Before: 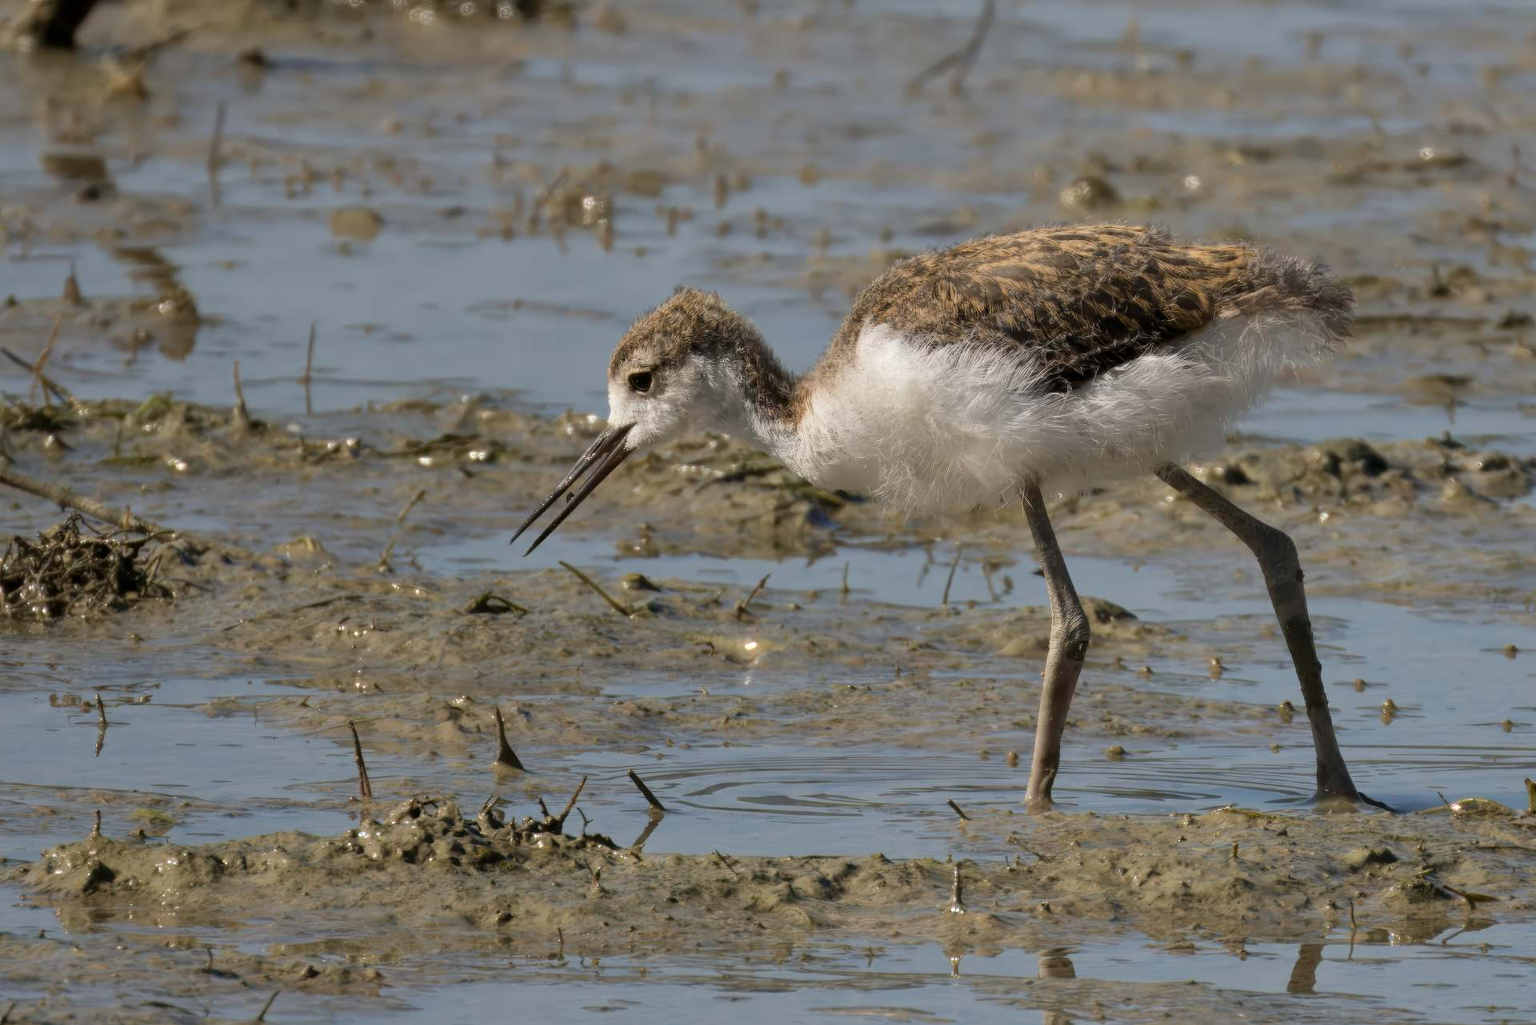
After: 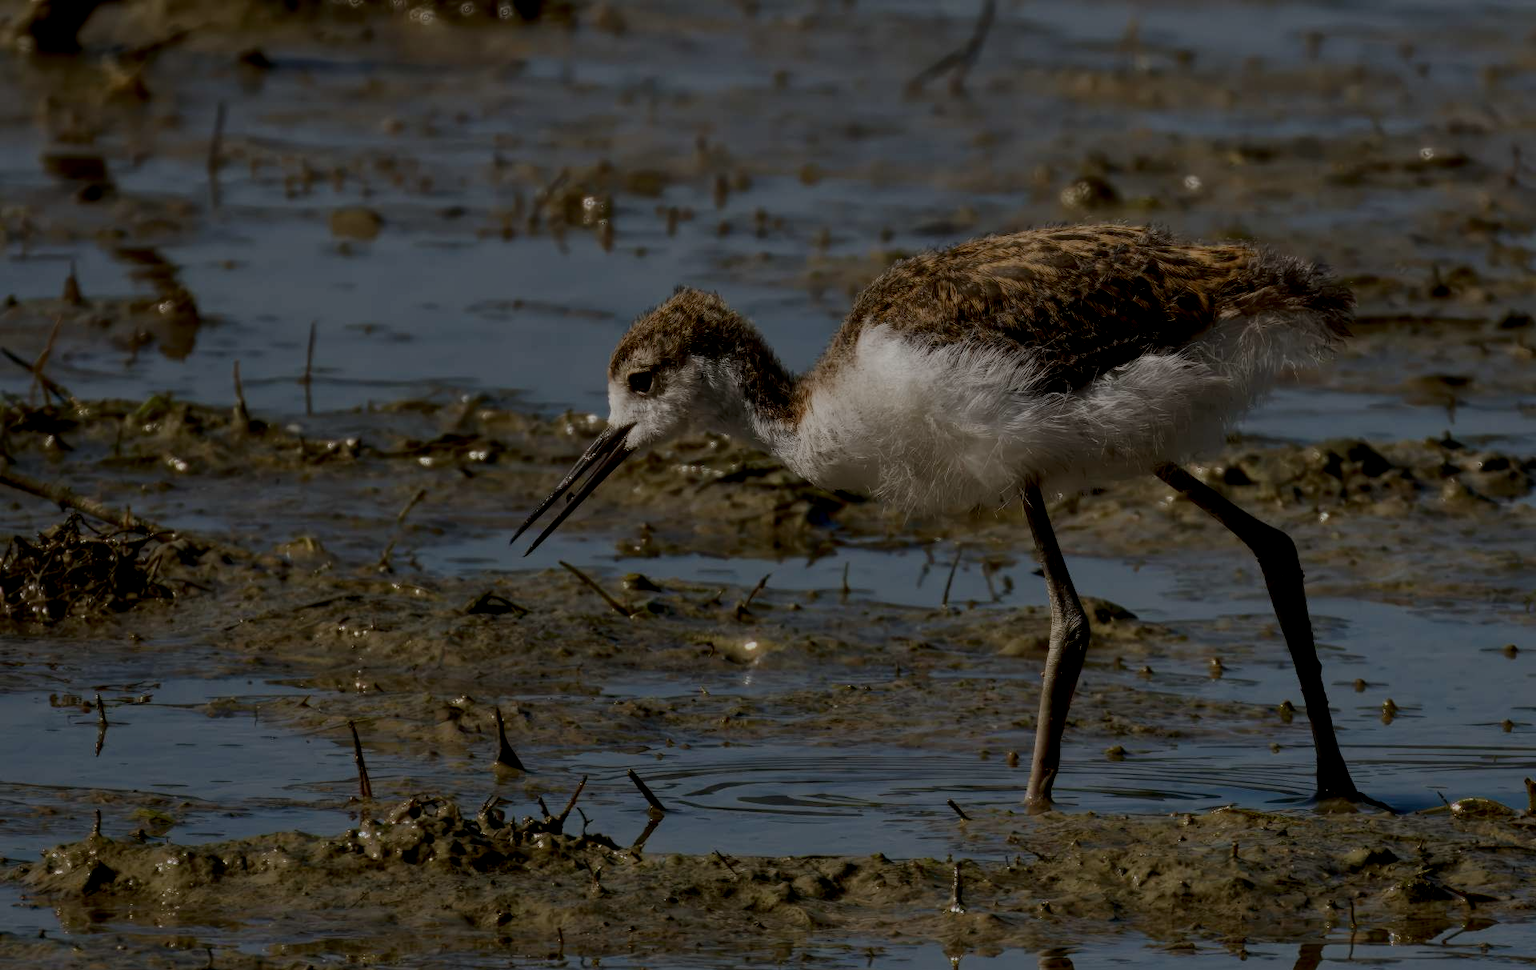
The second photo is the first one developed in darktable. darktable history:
local contrast: on, module defaults
crop and rotate: top 0.013%, bottom 5.226%
filmic rgb: black relative exposure -7.31 EV, white relative exposure 5.09 EV, hardness 3.21
contrast brightness saturation: brightness -0.534
